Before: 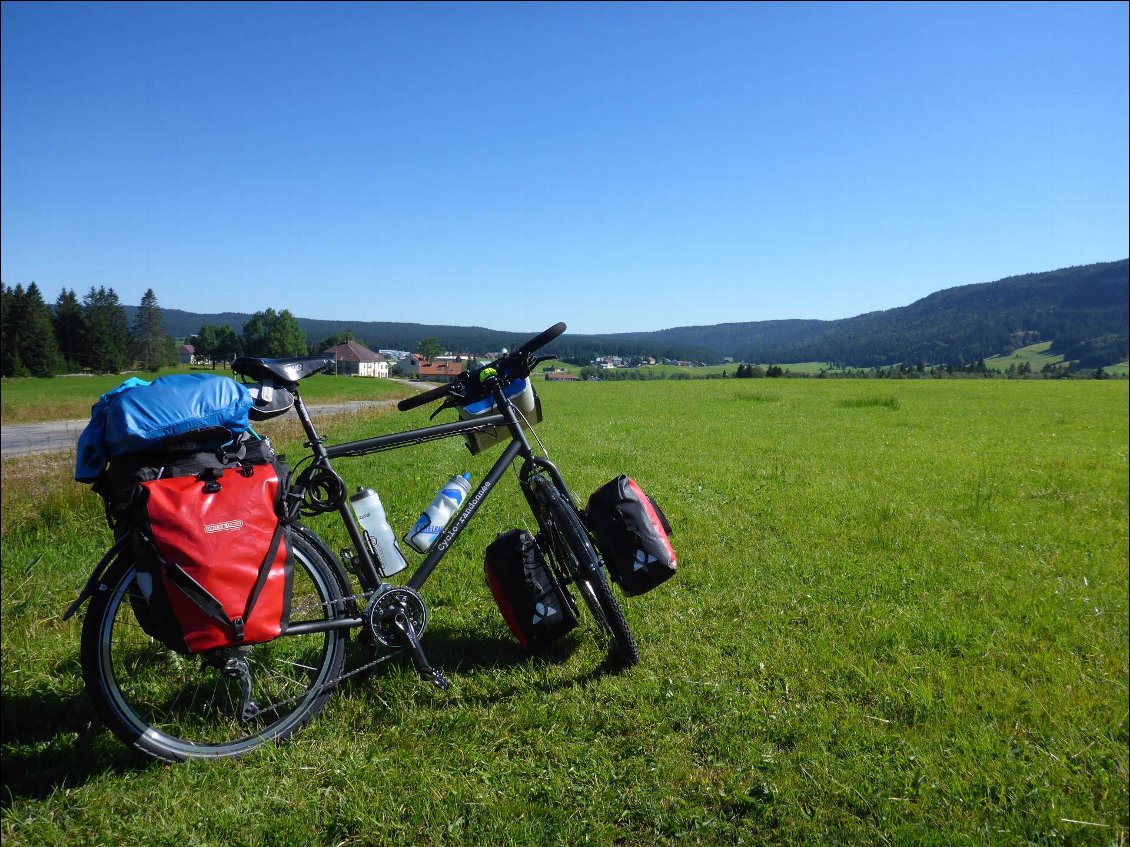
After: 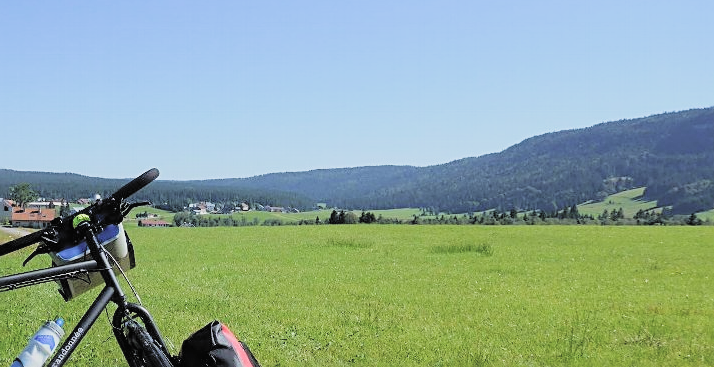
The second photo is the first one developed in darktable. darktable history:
contrast brightness saturation: brightness 0.273
crop: left 36.091%, top 18.24%, right 0.677%, bottom 38.364%
filmic rgb: black relative exposure -7.65 EV, white relative exposure 4.56 EV, threshold 3.04 EV, hardness 3.61, color science v4 (2020), contrast in shadows soft, contrast in highlights soft, enable highlight reconstruction true
sharpen: on, module defaults
